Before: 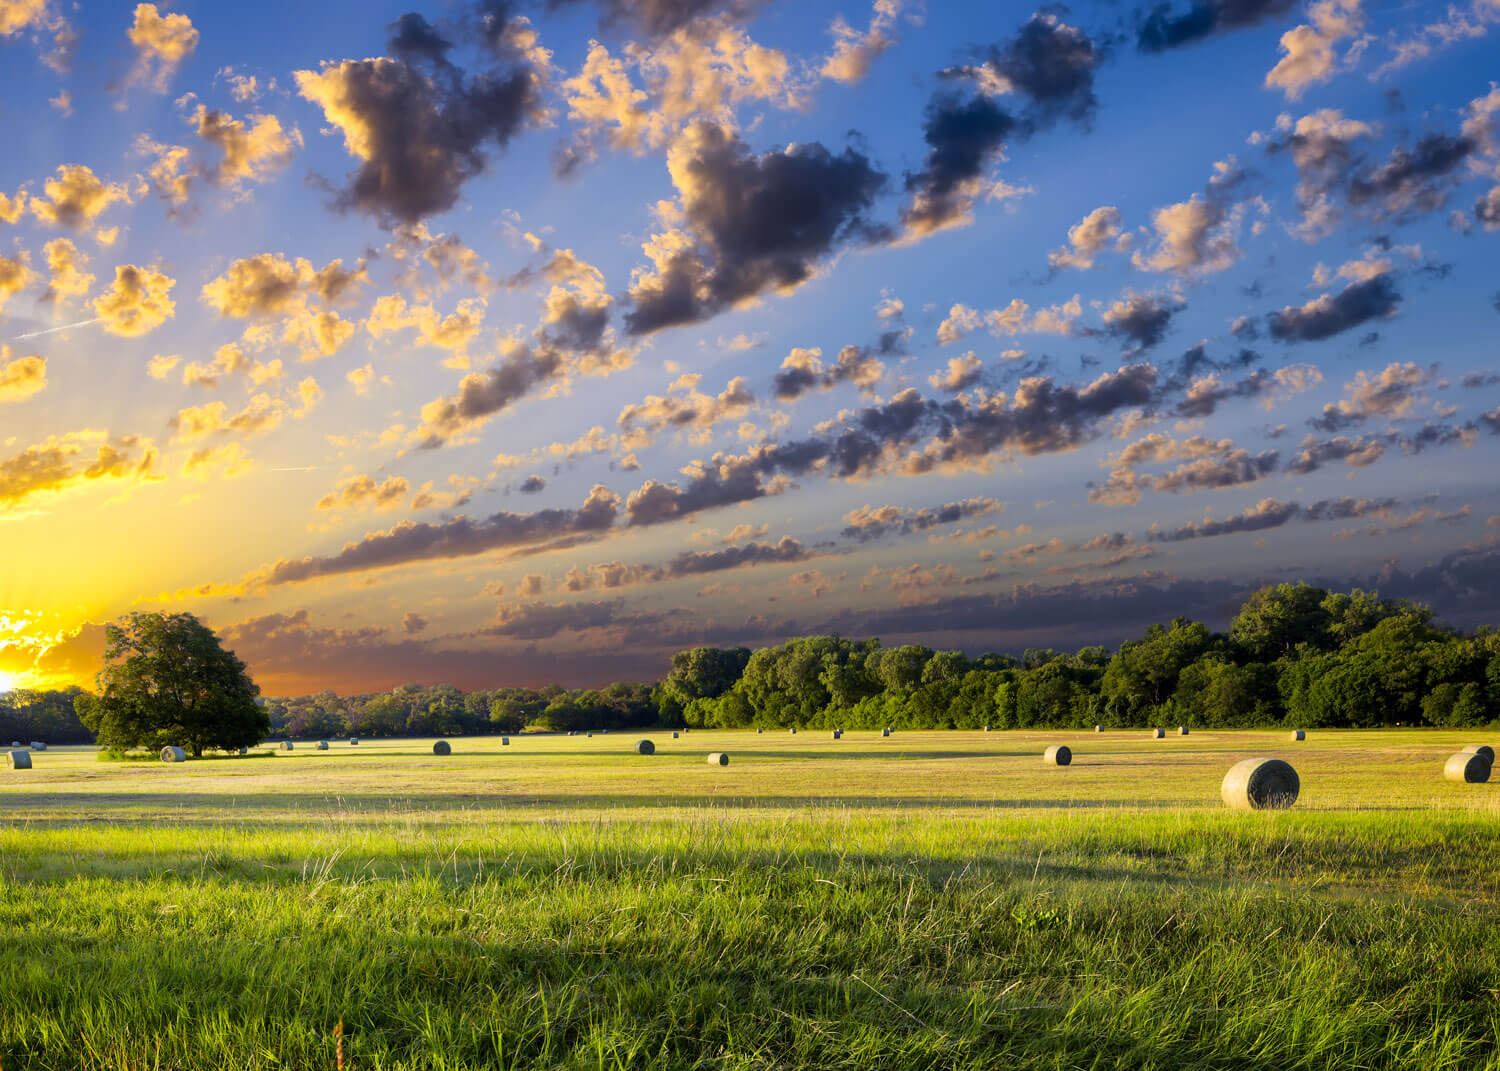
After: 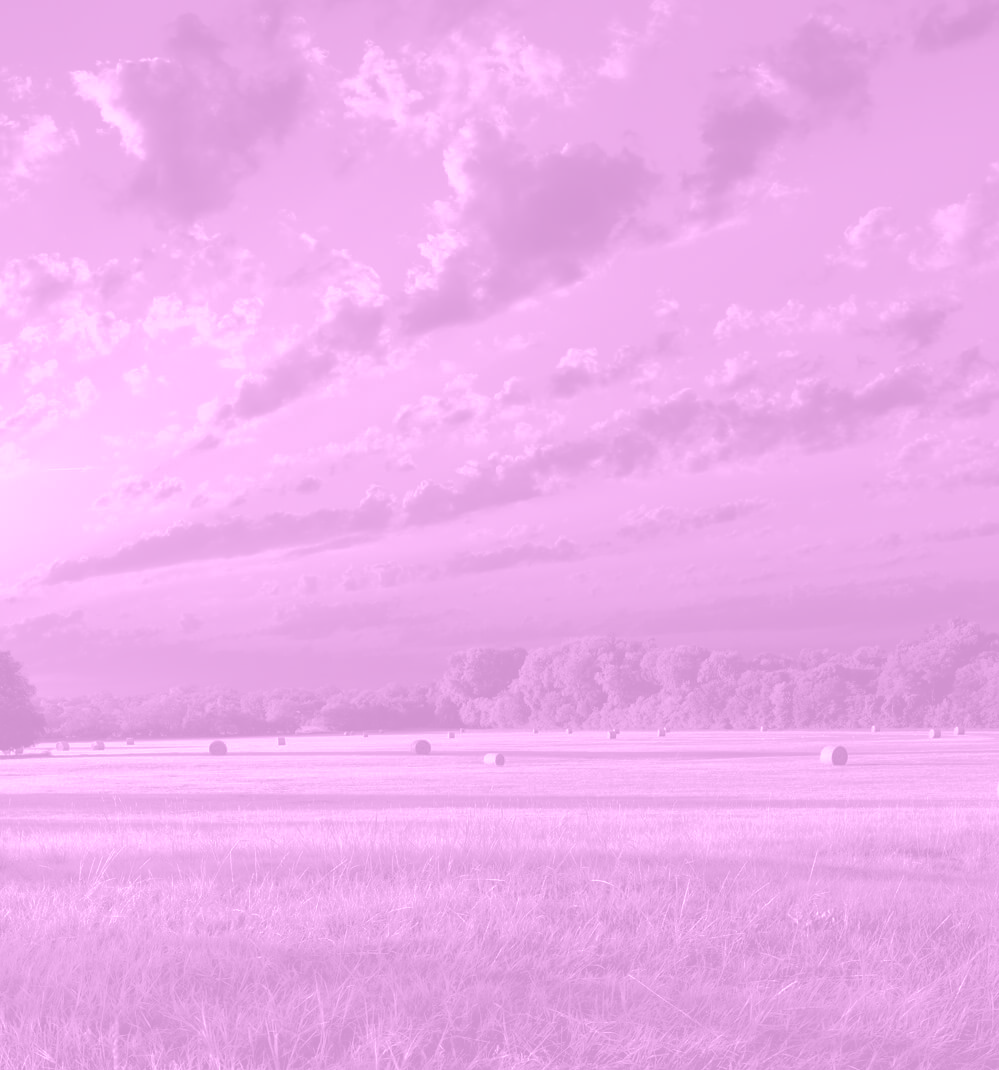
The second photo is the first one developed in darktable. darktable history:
crop and rotate: left 15.055%, right 18.278%
colorize: hue 331.2°, saturation 75%, source mix 30.28%, lightness 70.52%, version 1
base curve: curves: ch0 [(0, 0) (0.564, 0.291) (0.802, 0.731) (1, 1)]
